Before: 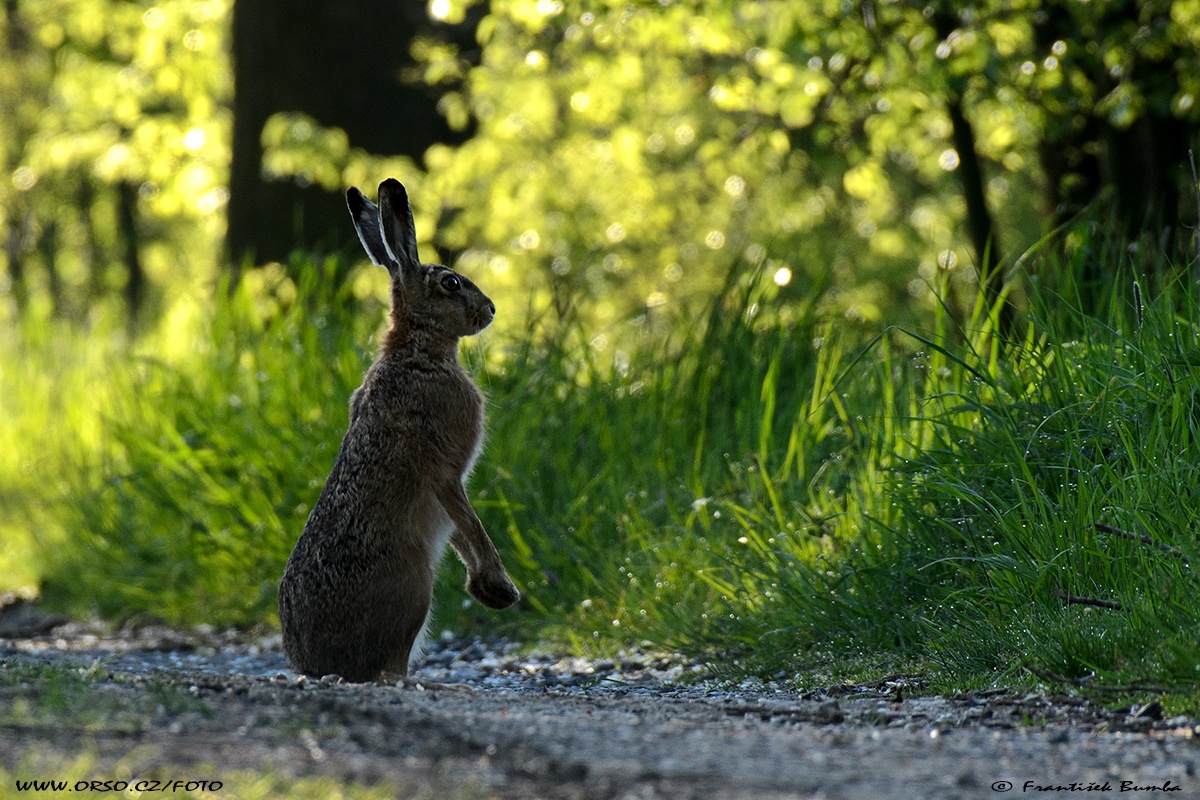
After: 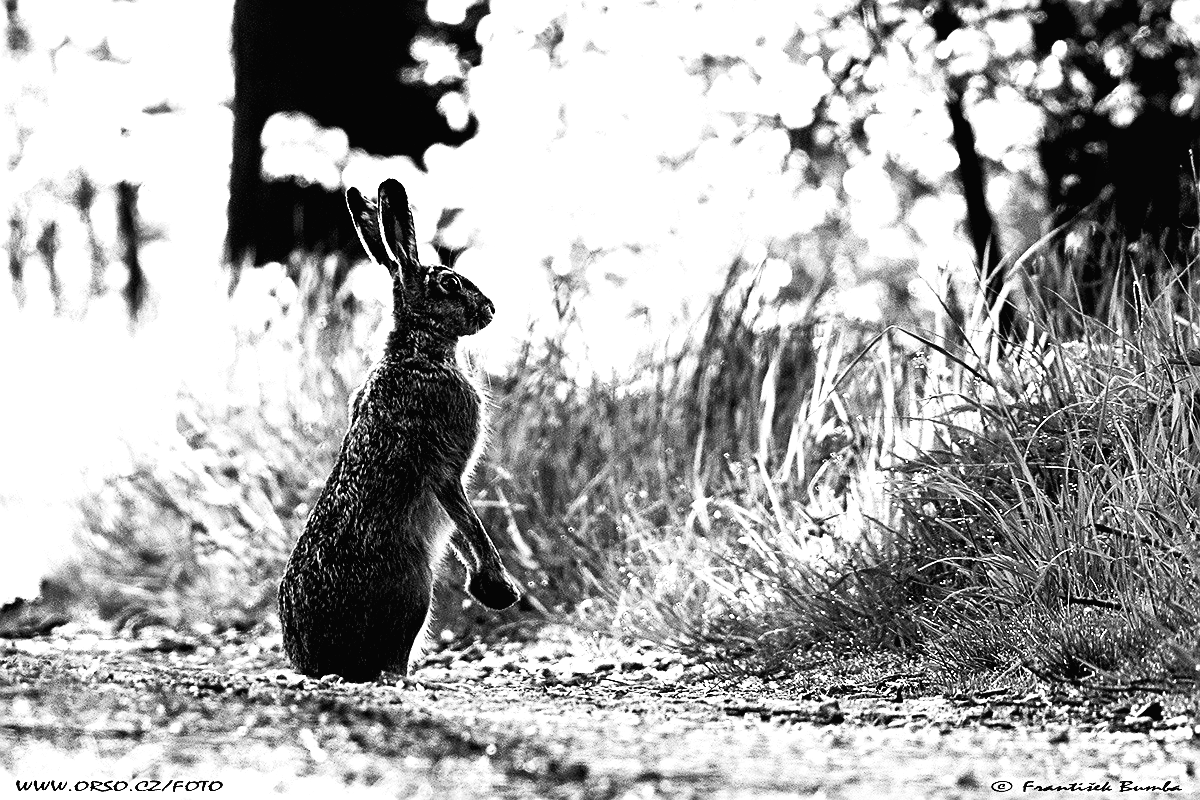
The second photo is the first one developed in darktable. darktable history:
shadows and highlights: radius 110.86, shadows 51.09, white point adjustment 9.16, highlights -4.17, highlights color adjustment 32.2%, soften with gaussian
sharpen: on, module defaults
exposure: black level correction 0.01, exposure 1 EV, compensate highlight preservation false
filmic rgb: black relative exposure -6.98 EV, white relative exposure 5.63 EV, hardness 2.86
contrast brightness saturation: contrast 0.53, brightness 0.47, saturation -1
